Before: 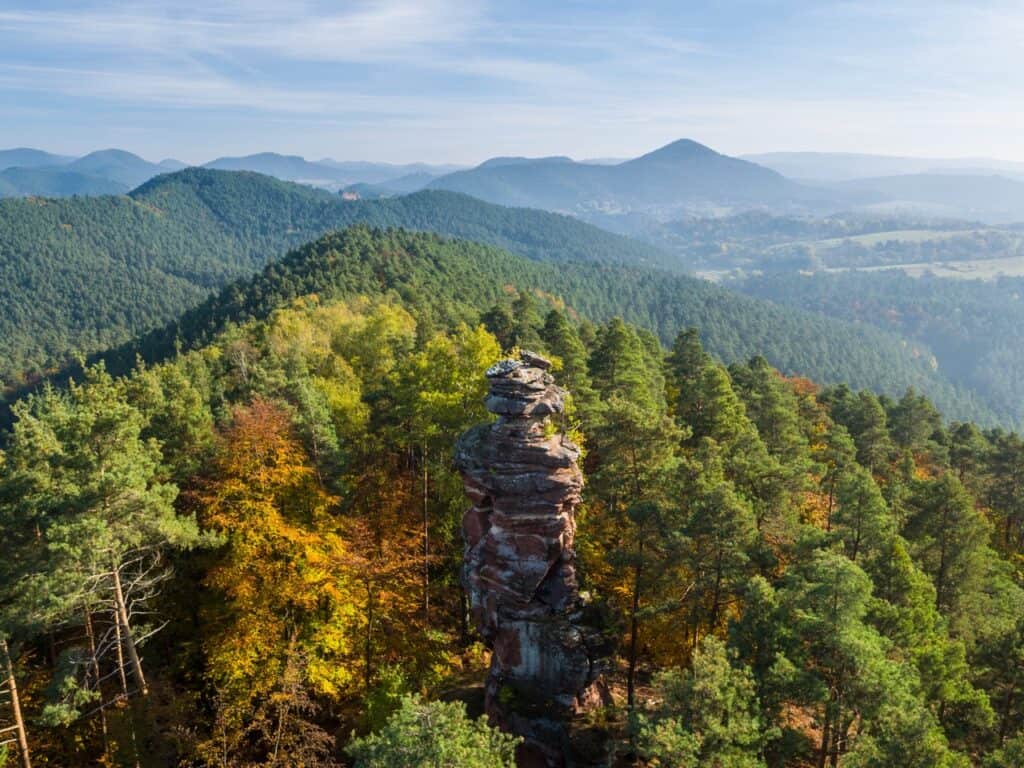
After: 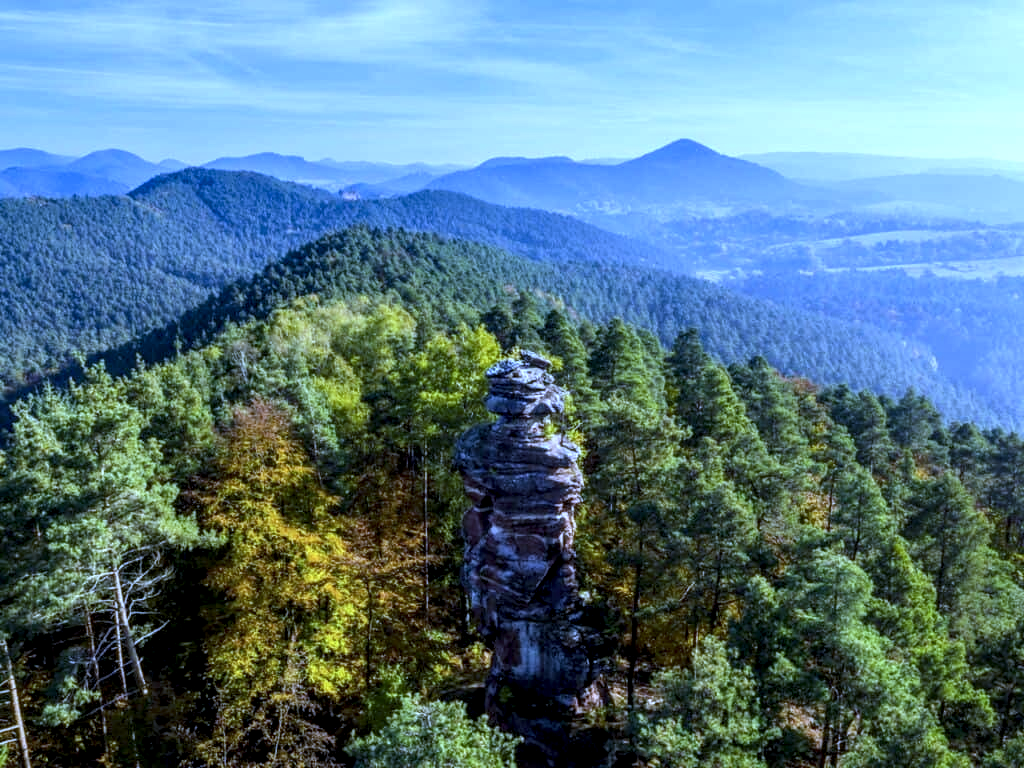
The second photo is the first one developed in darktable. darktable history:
local contrast: detail 160%
white balance: red 0.766, blue 1.537
